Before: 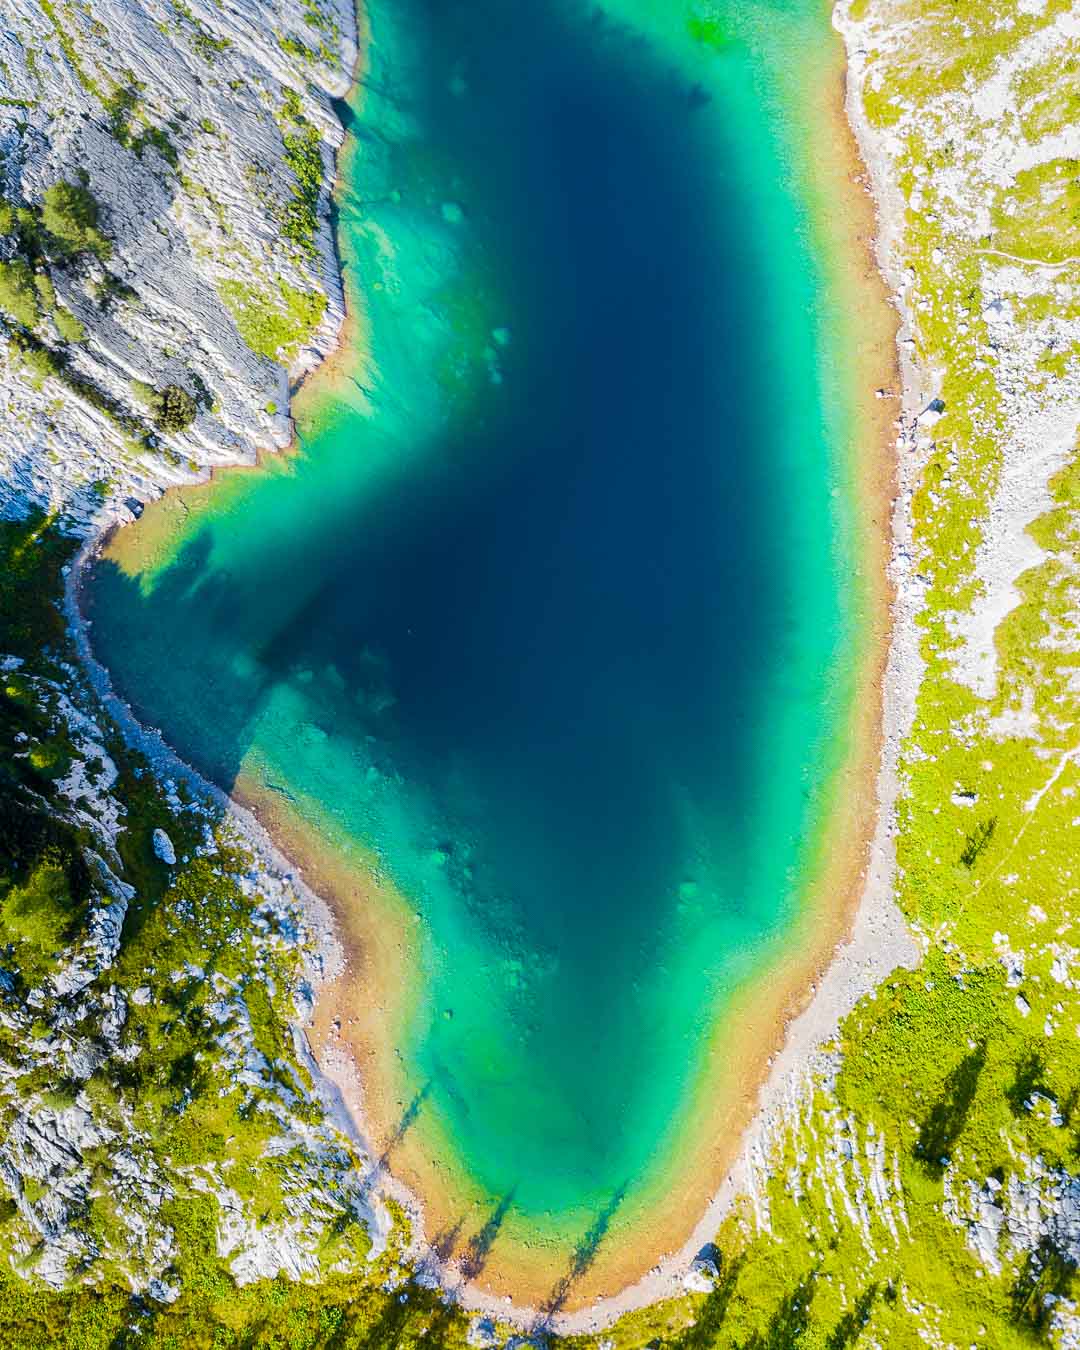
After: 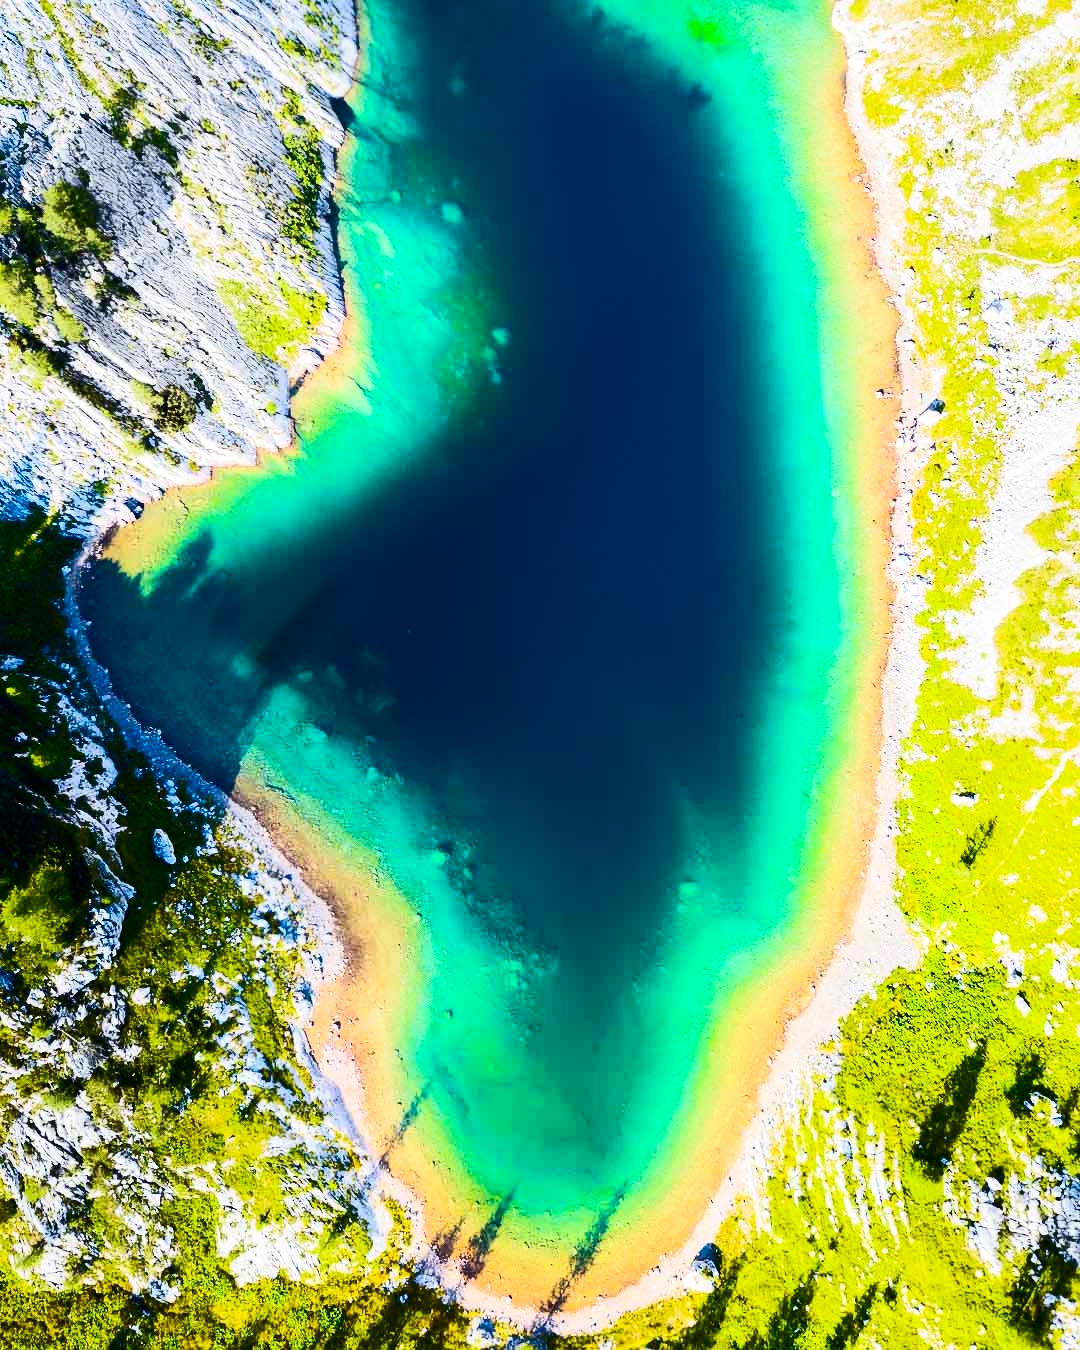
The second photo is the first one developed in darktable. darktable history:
contrast brightness saturation: contrast 0.398, brightness 0.044, saturation 0.245
tone equalizer: on, module defaults
